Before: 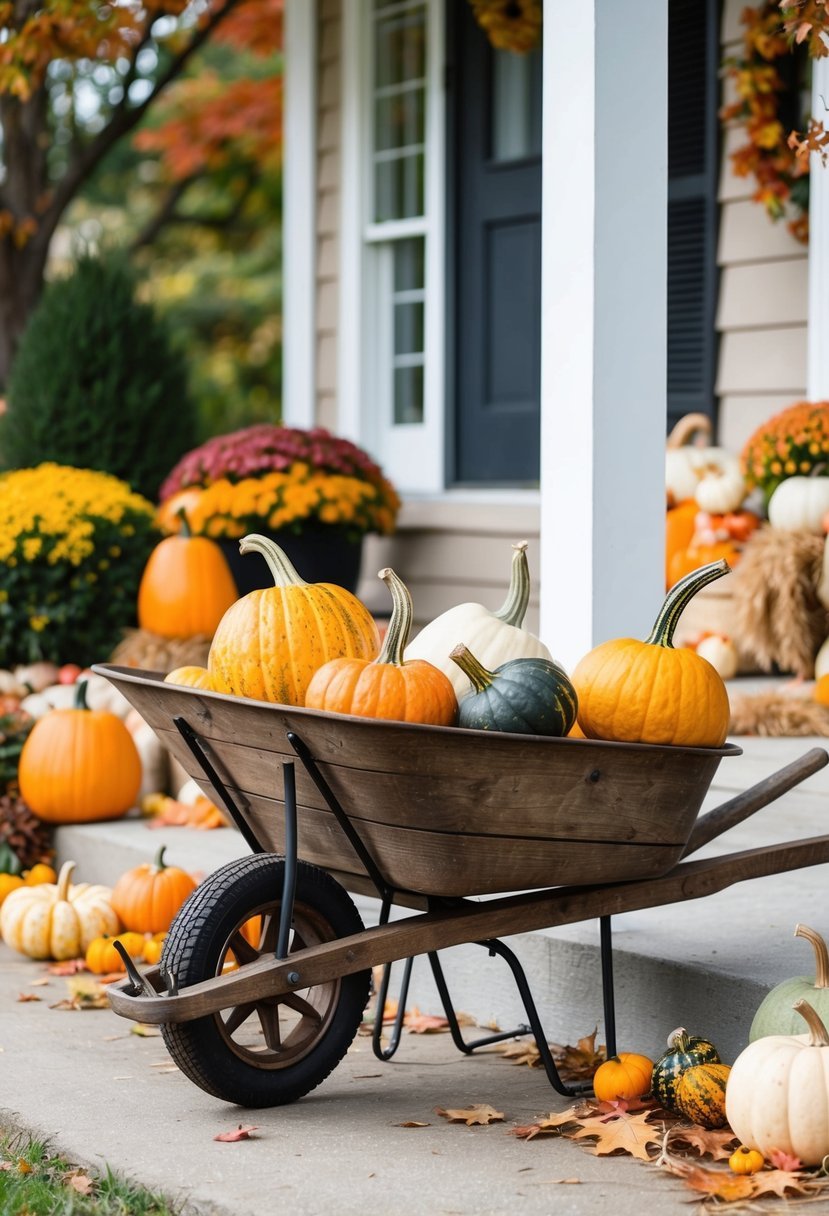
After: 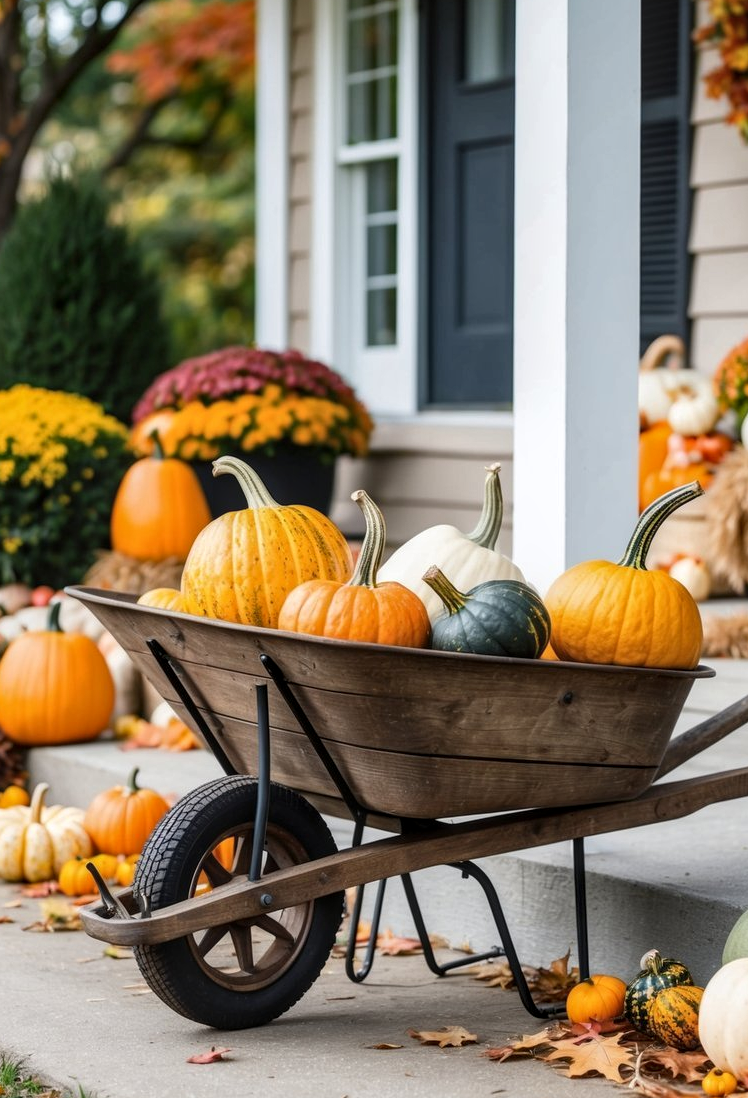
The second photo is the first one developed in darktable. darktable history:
local contrast: on, module defaults
crop: left 3.305%, top 6.436%, right 6.389%, bottom 3.258%
